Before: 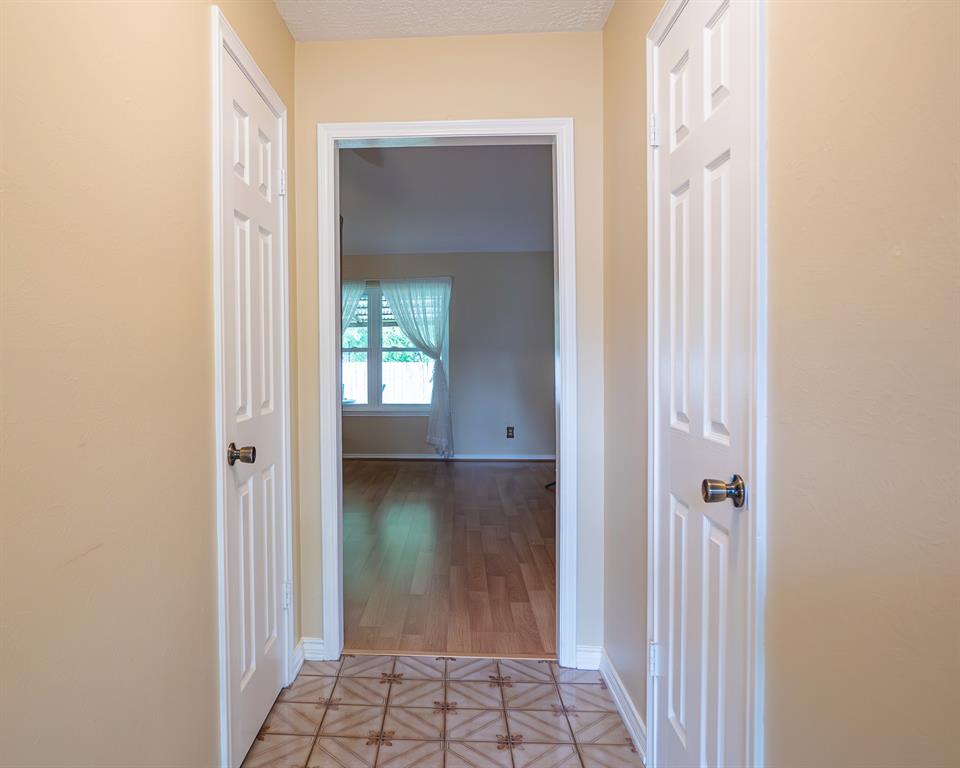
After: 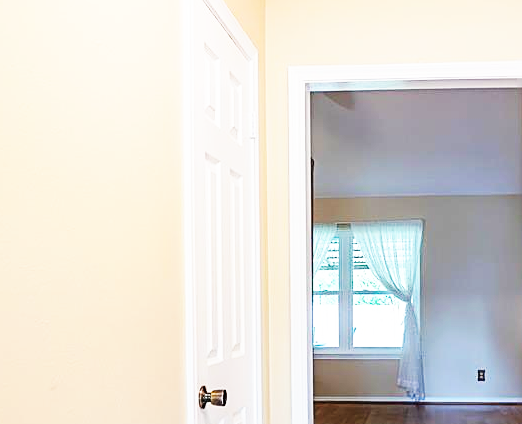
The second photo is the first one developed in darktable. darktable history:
base curve: curves: ch0 [(0, 0) (0.007, 0.004) (0.027, 0.03) (0.046, 0.07) (0.207, 0.54) (0.442, 0.872) (0.673, 0.972) (1, 1)], preserve colors none
crop and rotate: left 3.067%, top 7.527%, right 42.485%, bottom 37.142%
sharpen: on, module defaults
